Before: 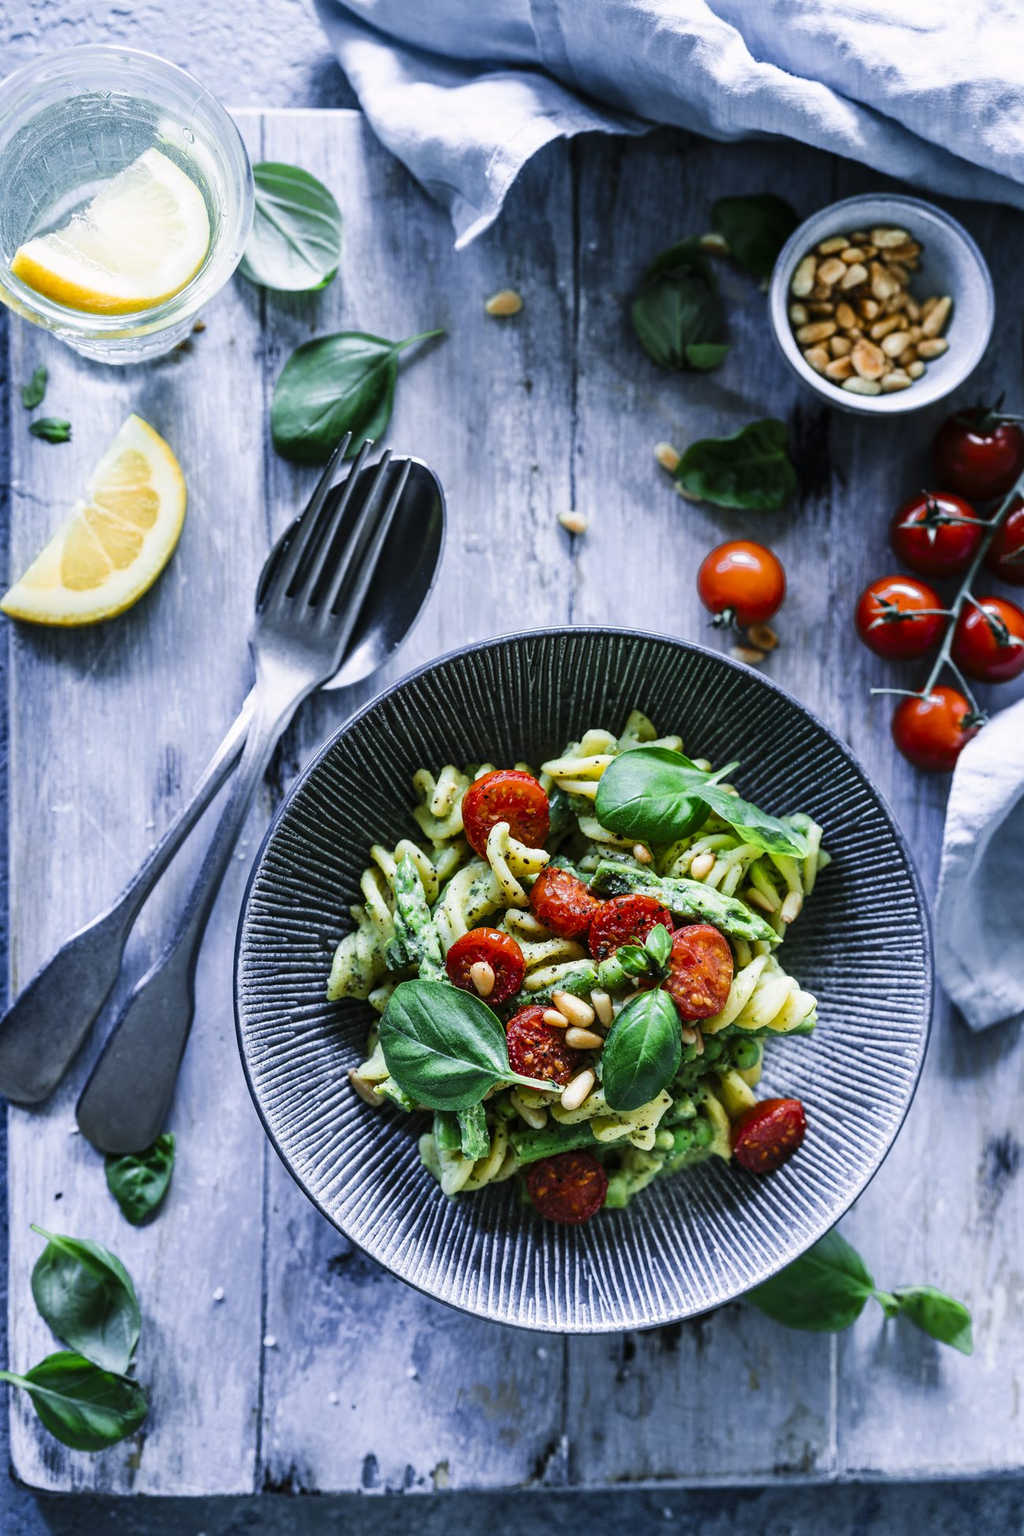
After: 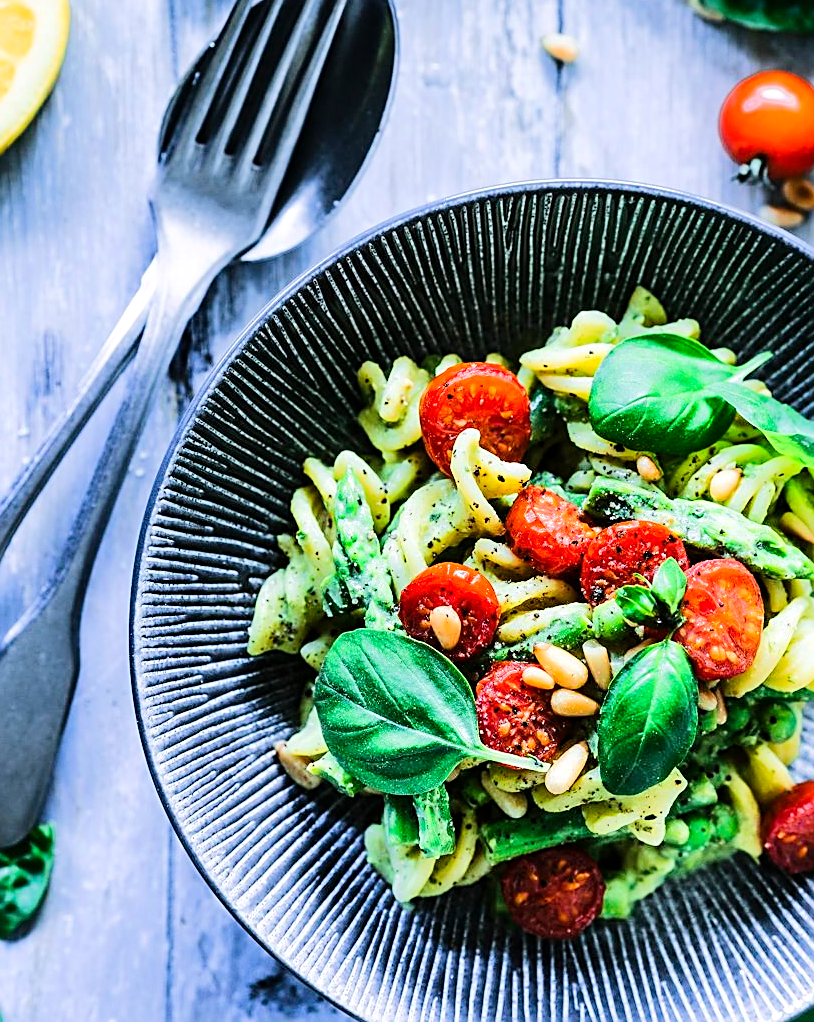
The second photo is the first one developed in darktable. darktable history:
crop: left 12.922%, top 31.565%, right 24.453%, bottom 15.987%
tone equalizer: -7 EV 0.154 EV, -6 EV 0.618 EV, -5 EV 1.13 EV, -4 EV 1.36 EV, -3 EV 1.12 EV, -2 EV 0.6 EV, -1 EV 0.15 EV, edges refinement/feathering 500, mask exposure compensation -1.57 EV, preserve details no
sharpen: on, module defaults
